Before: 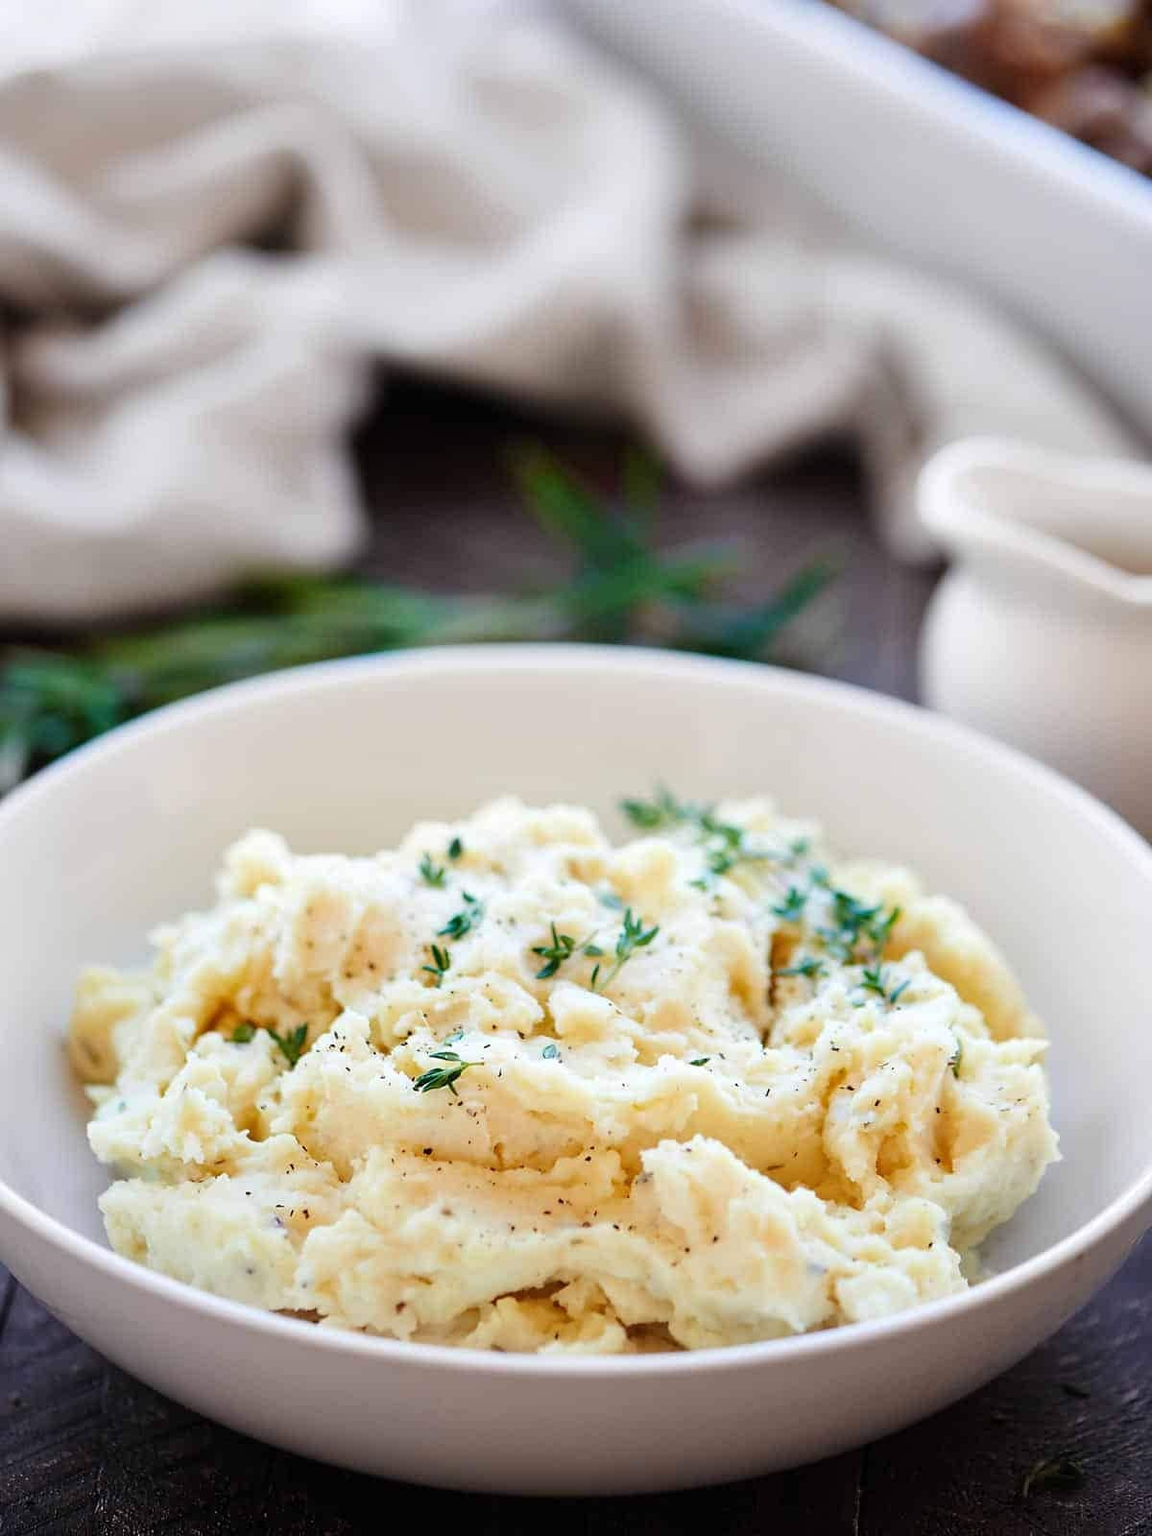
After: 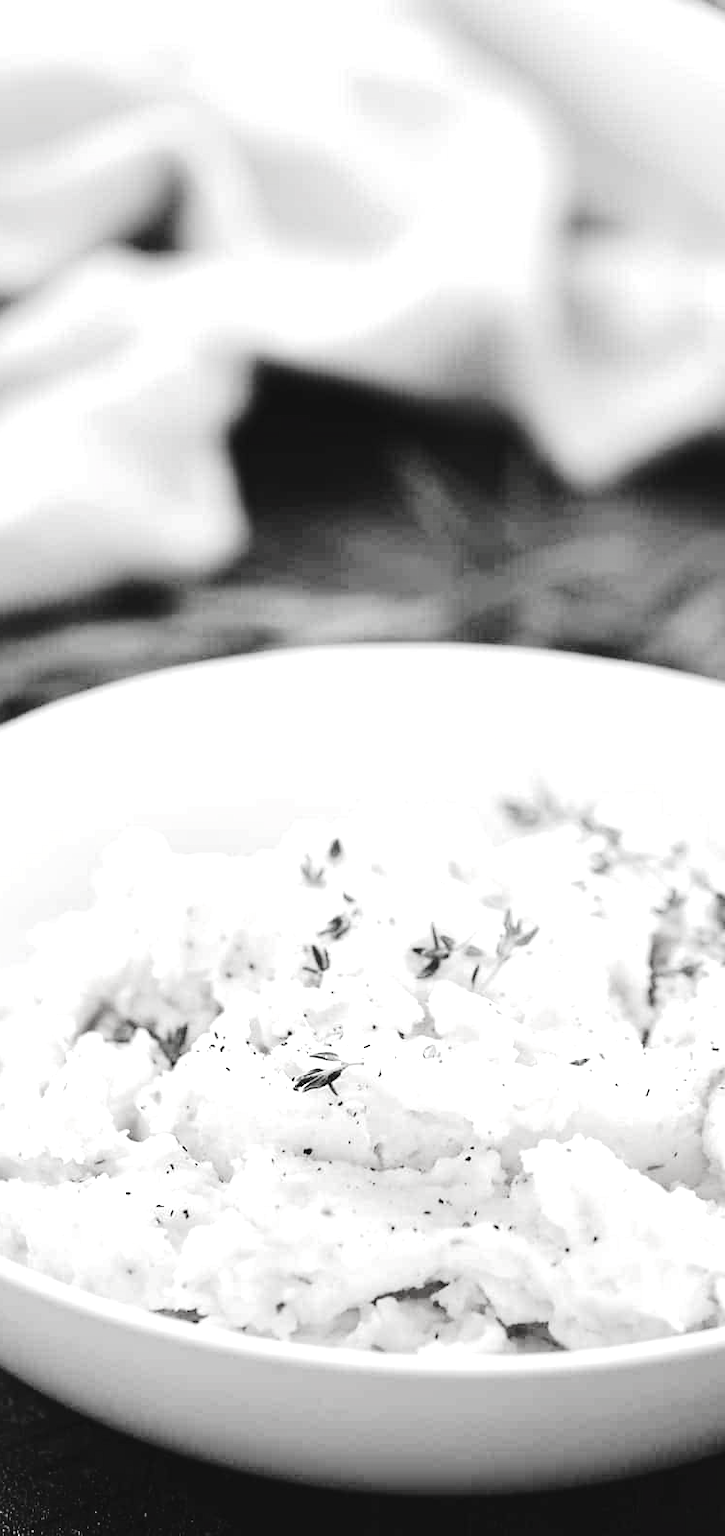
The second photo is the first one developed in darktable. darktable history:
contrast brightness saturation: saturation -0.985
exposure: black level correction 0, exposure 0.692 EV, compensate exposure bias true, compensate highlight preservation false
crop: left 10.478%, right 26.504%
tone curve: curves: ch0 [(0, 0) (0.003, 0.049) (0.011, 0.052) (0.025, 0.057) (0.044, 0.069) (0.069, 0.076) (0.1, 0.09) (0.136, 0.111) (0.177, 0.15) (0.224, 0.197) (0.277, 0.267) (0.335, 0.366) (0.399, 0.477) (0.468, 0.561) (0.543, 0.651) (0.623, 0.733) (0.709, 0.804) (0.801, 0.869) (0.898, 0.924) (1, 1)], preserve colors none
